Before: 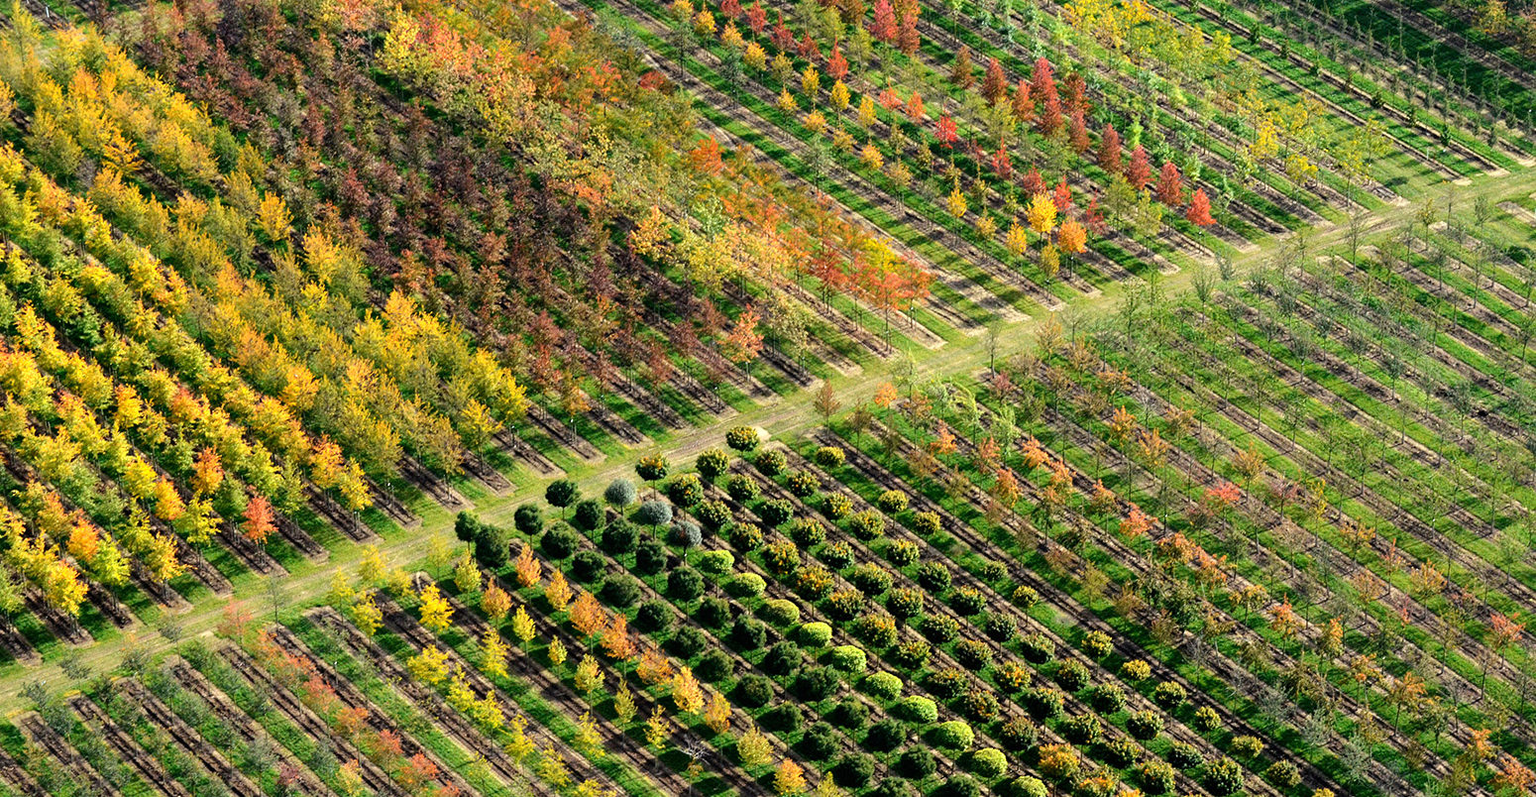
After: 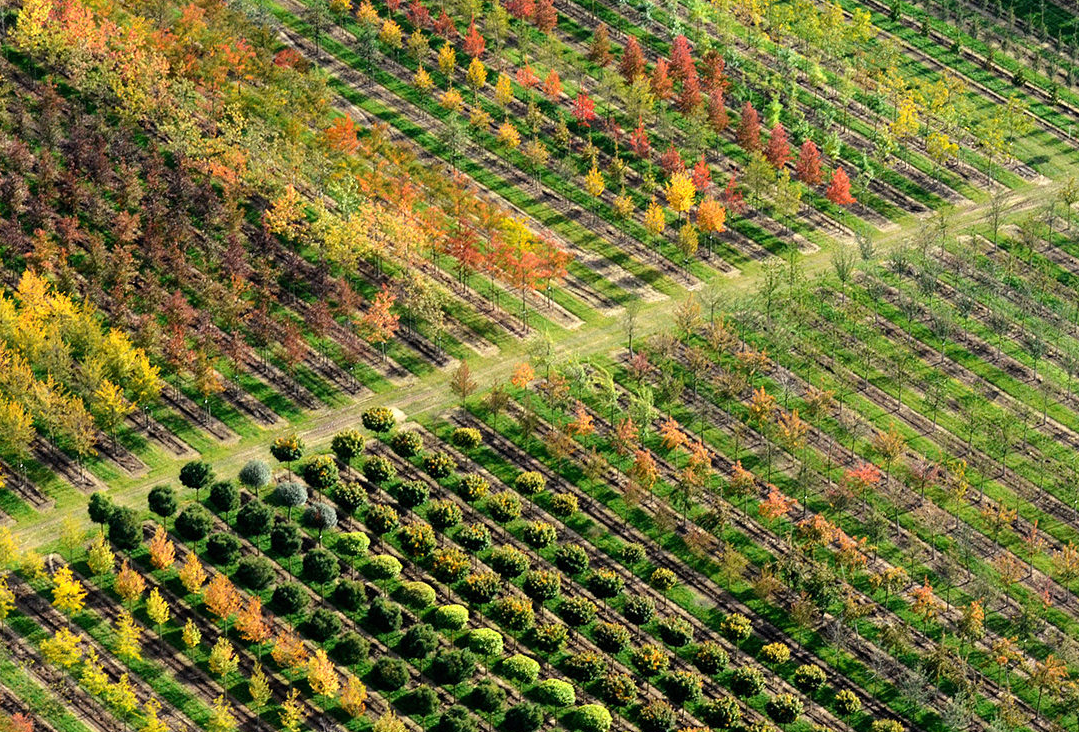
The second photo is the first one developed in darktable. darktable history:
crop and rotate: left 23.976%, top 2.886%, right 6.361%, bottom 6.021%
